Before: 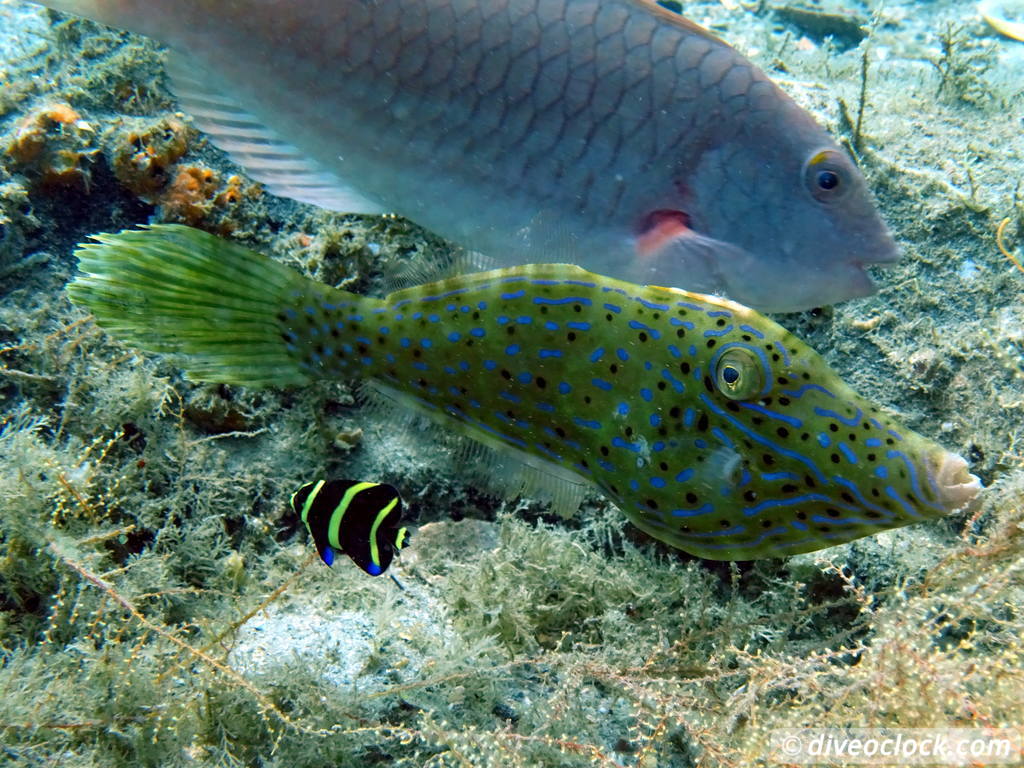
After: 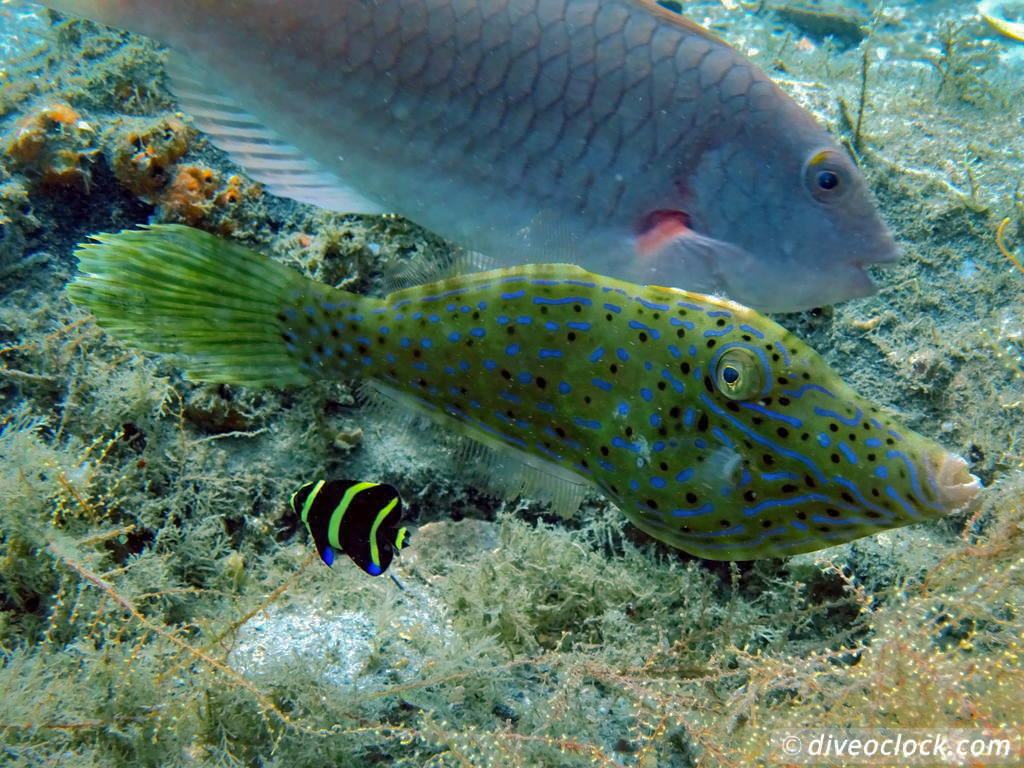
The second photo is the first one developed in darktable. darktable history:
shadows and highlights: shadows 39.11, highlights -74.2
